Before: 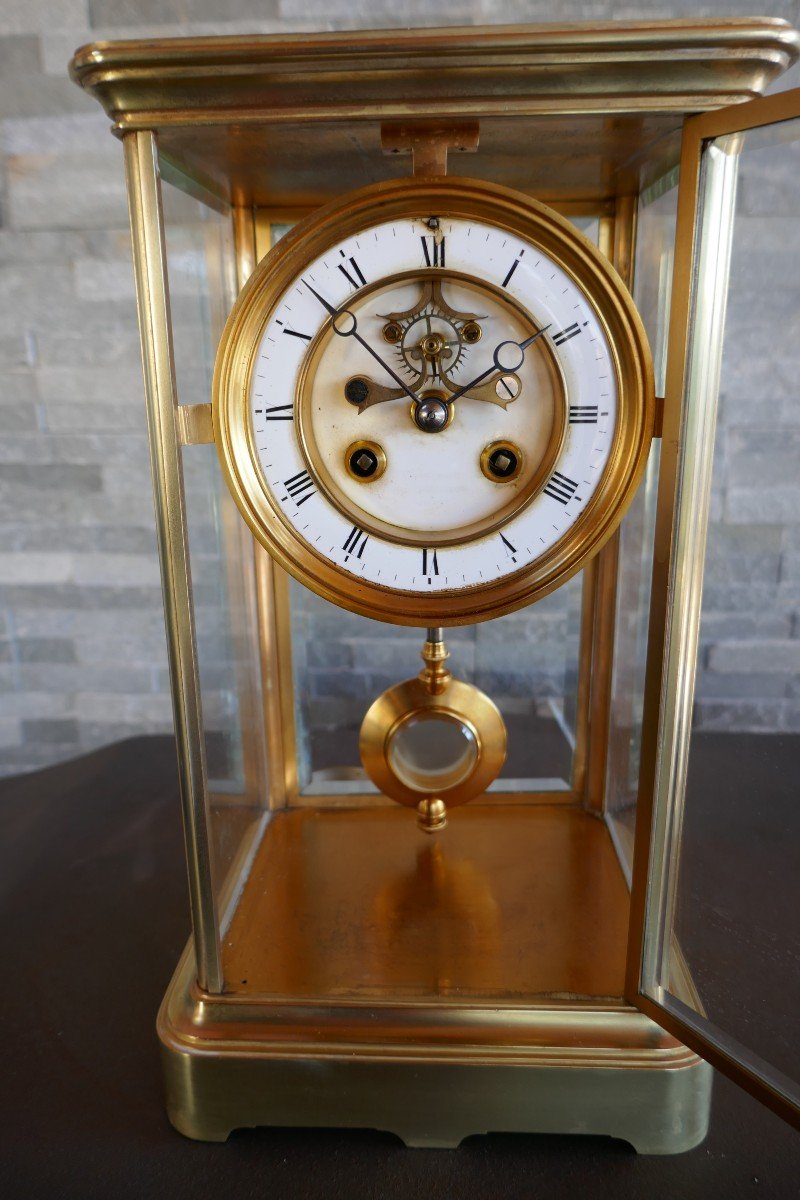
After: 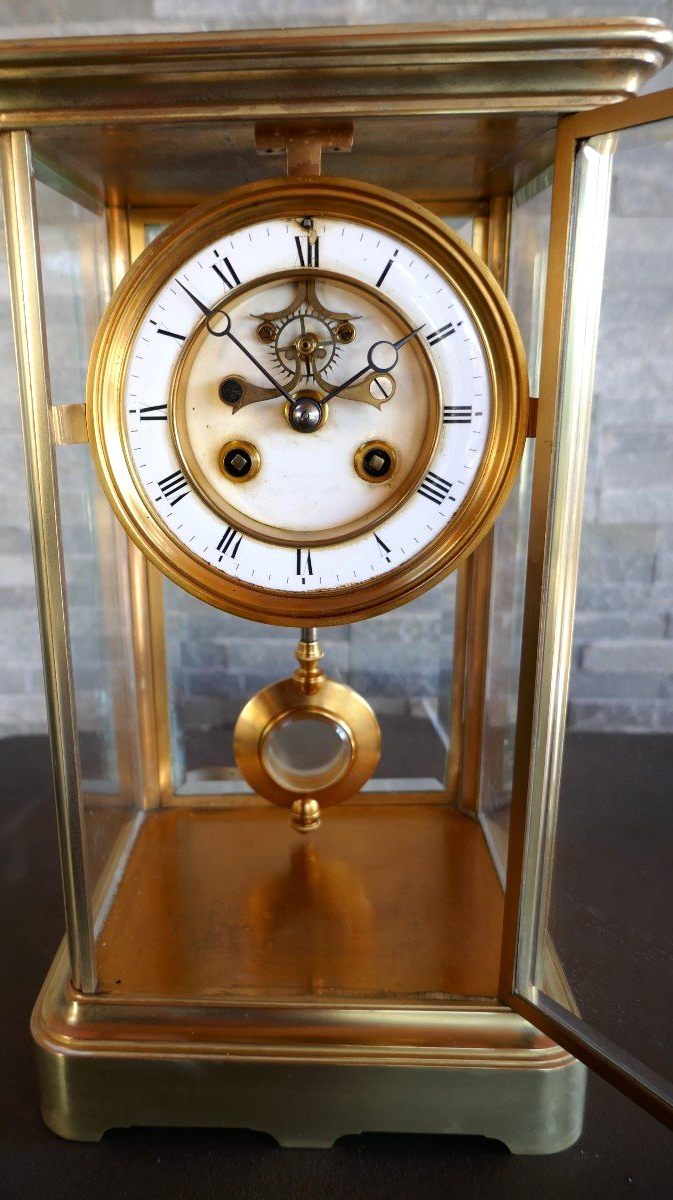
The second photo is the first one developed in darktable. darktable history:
crop: left 15.851%
tone equalizer: -8 EV -0.453 EV, -7 EV -0.389 EV, -6 EV -0.332 EV, -5 EV -0.19 EV, -3 EV 0.238 EV, -2 EV 0.312 EV, -1 EV 0.388 EV, +0 EV 0.431 EV
